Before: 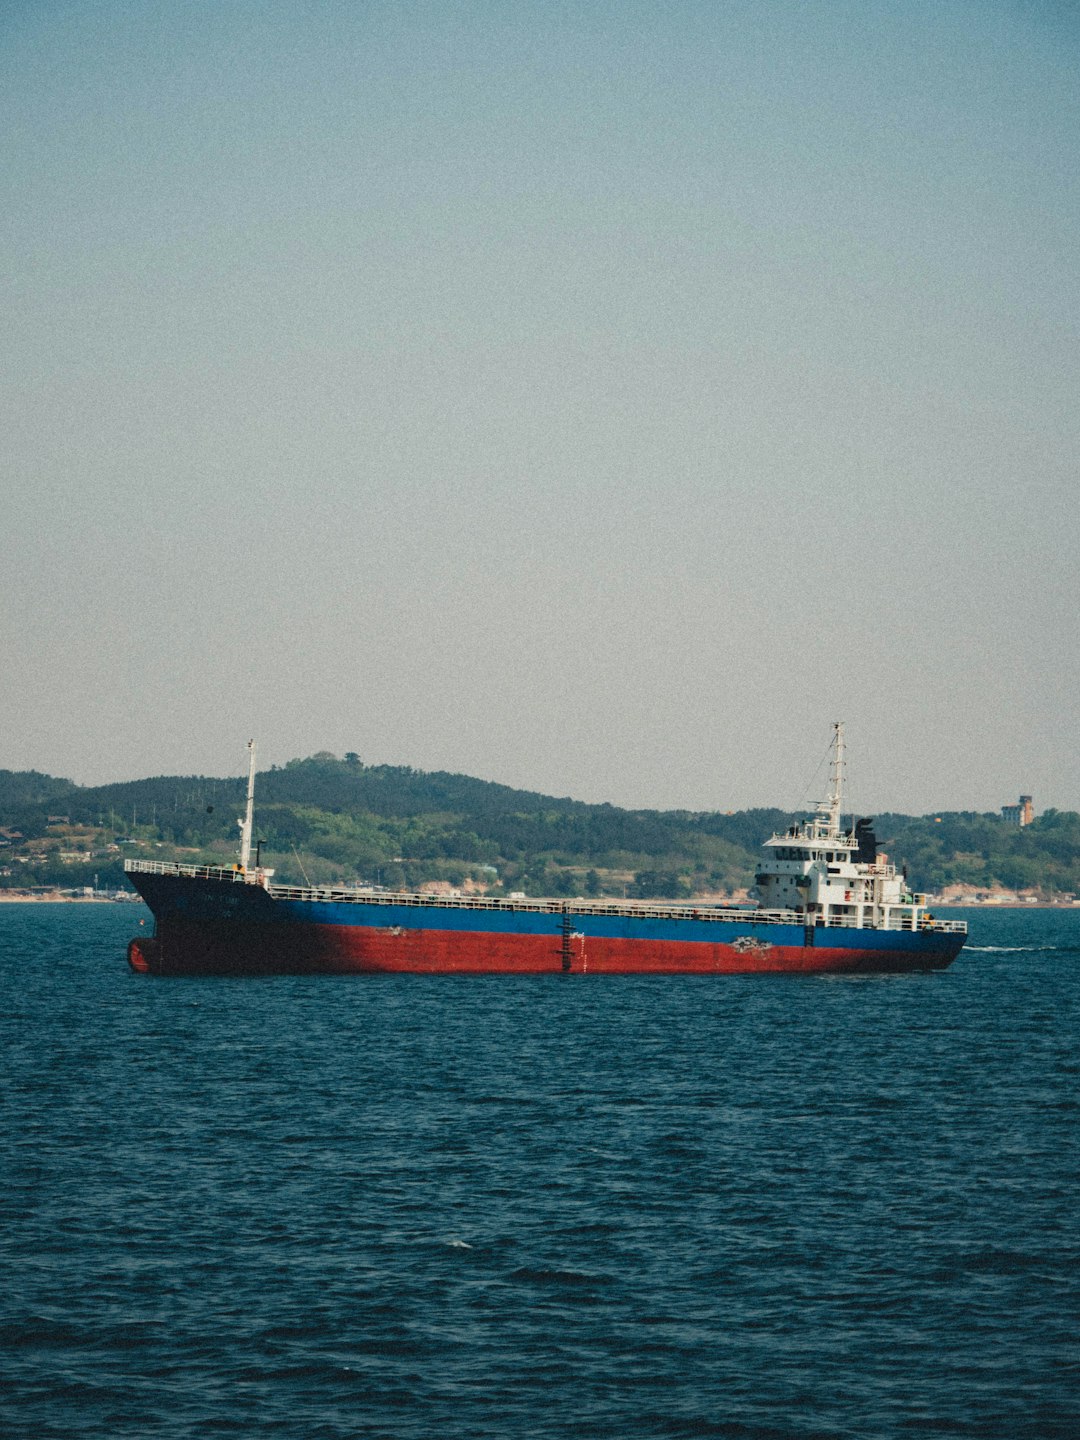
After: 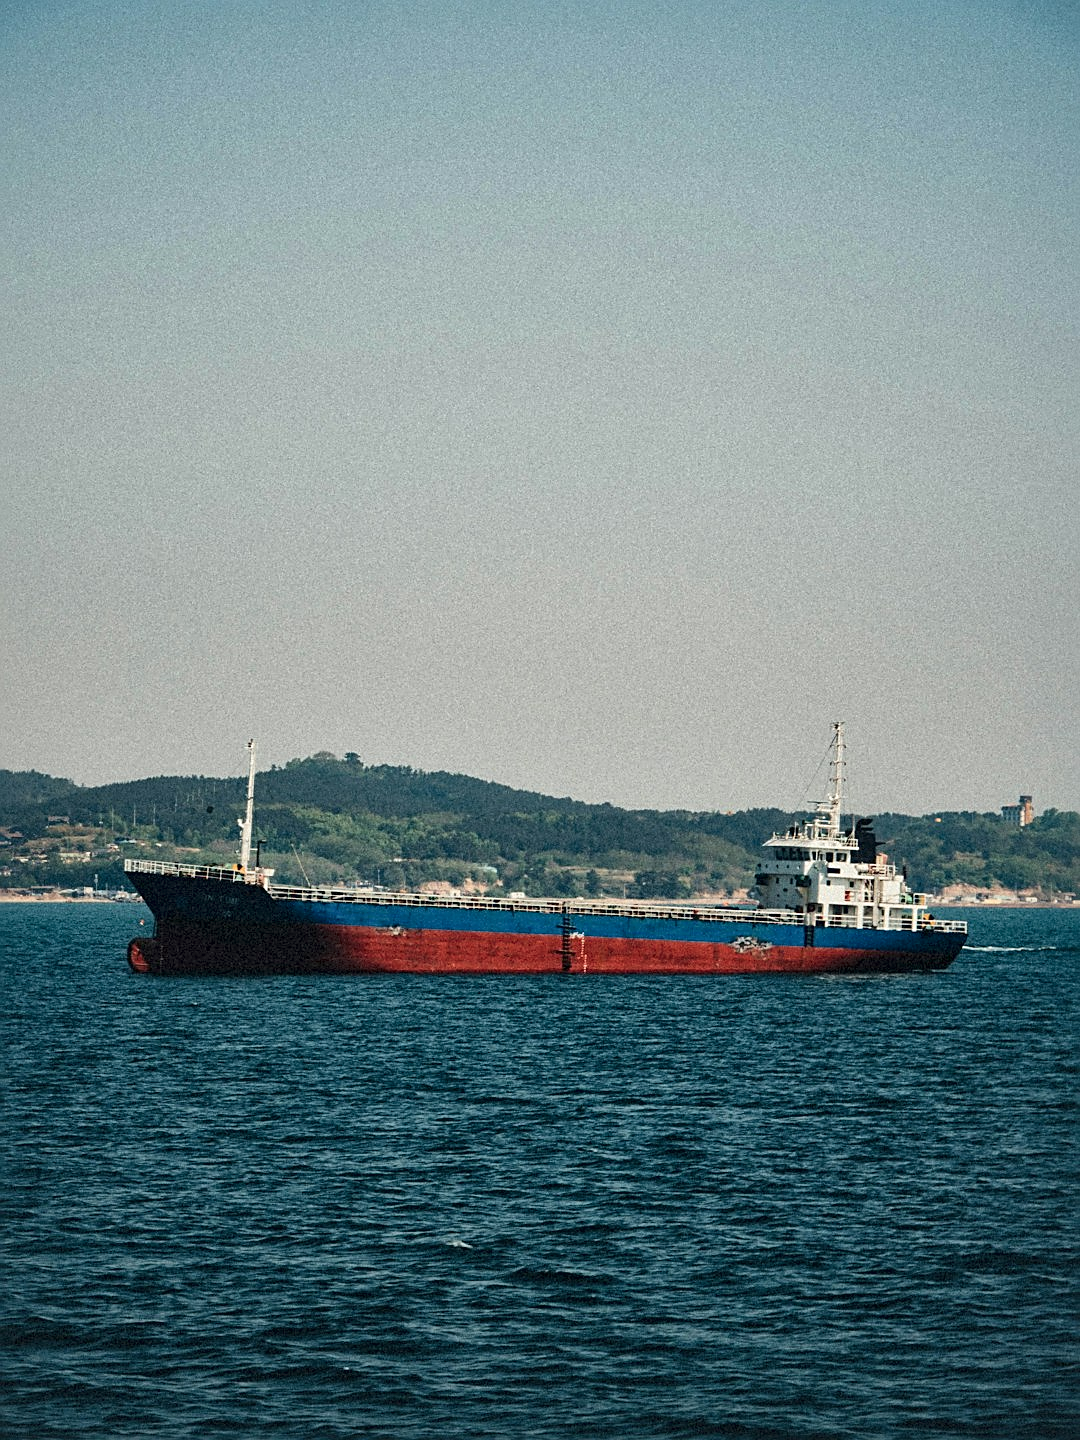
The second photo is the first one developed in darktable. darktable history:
local contrast: mode bilateral grid, contrast 24, coarseness 59, detail 152%, midtone range 0.2
sharpen: amount 0.586
